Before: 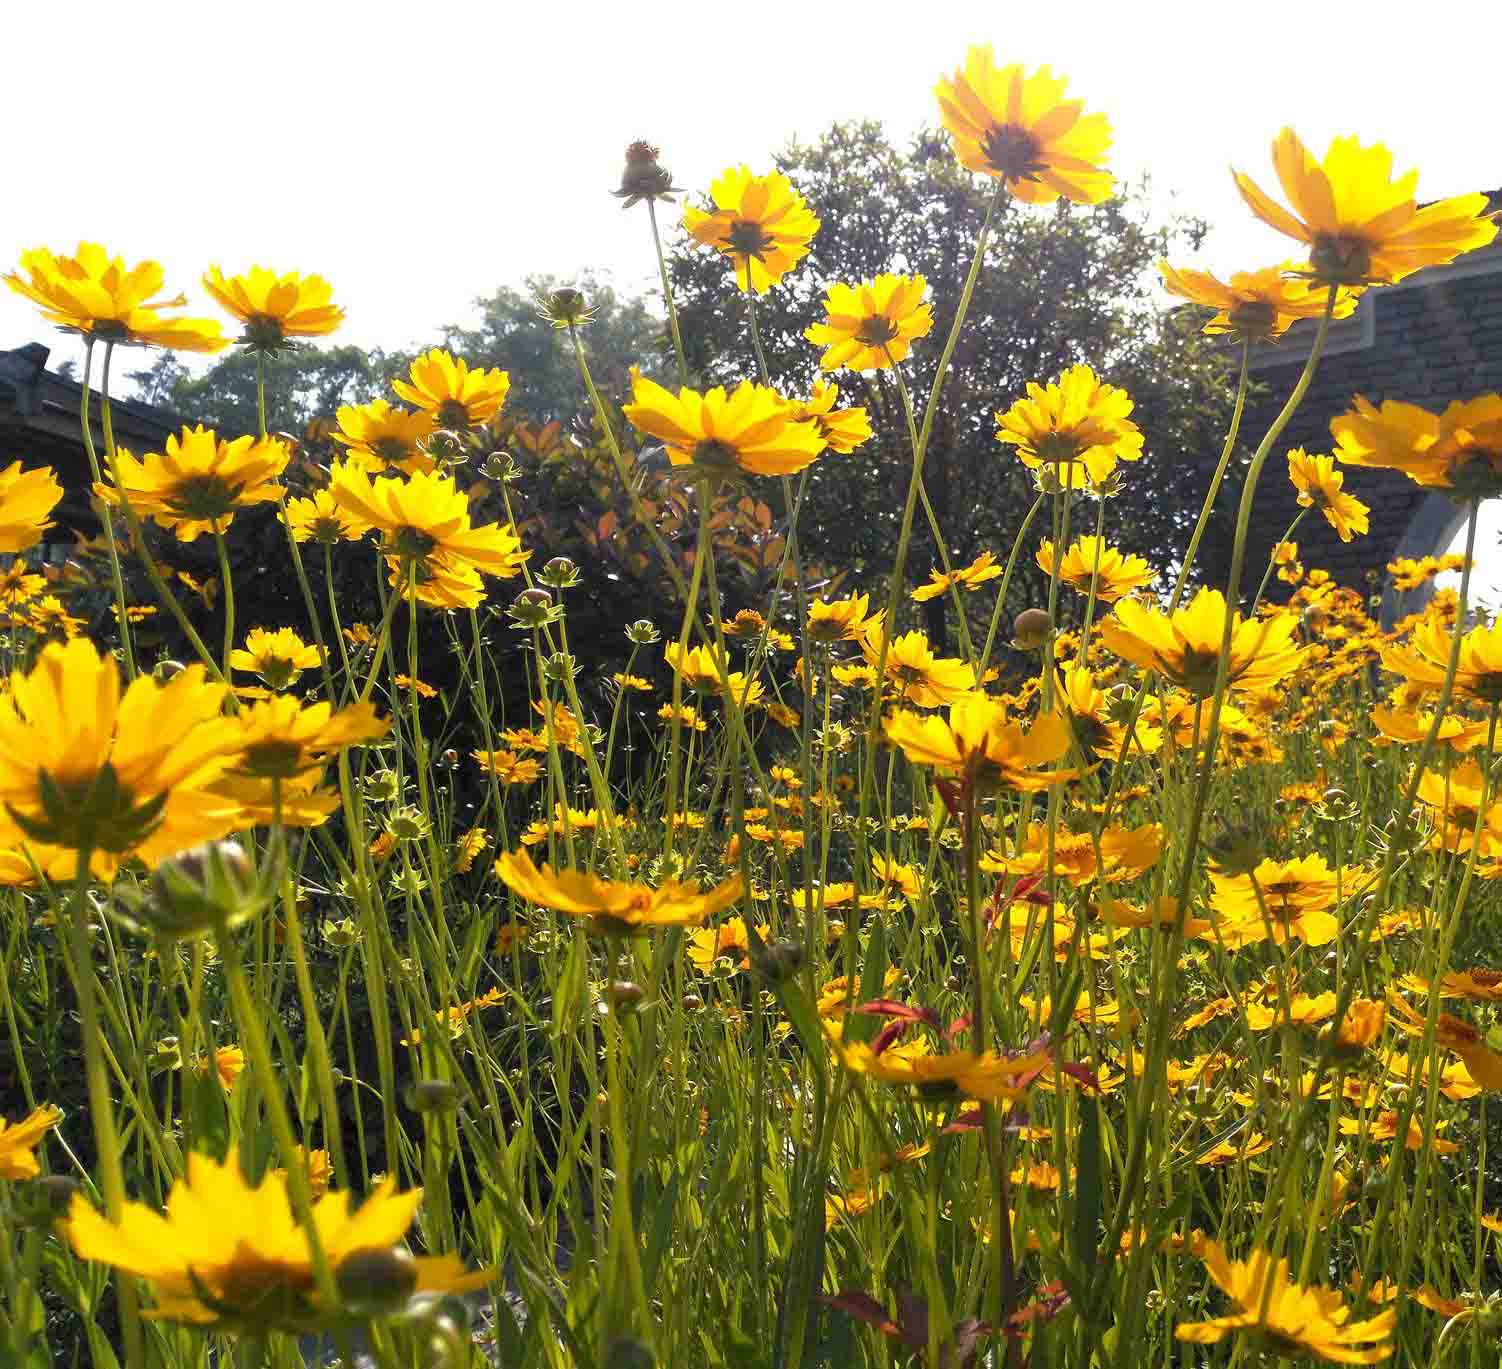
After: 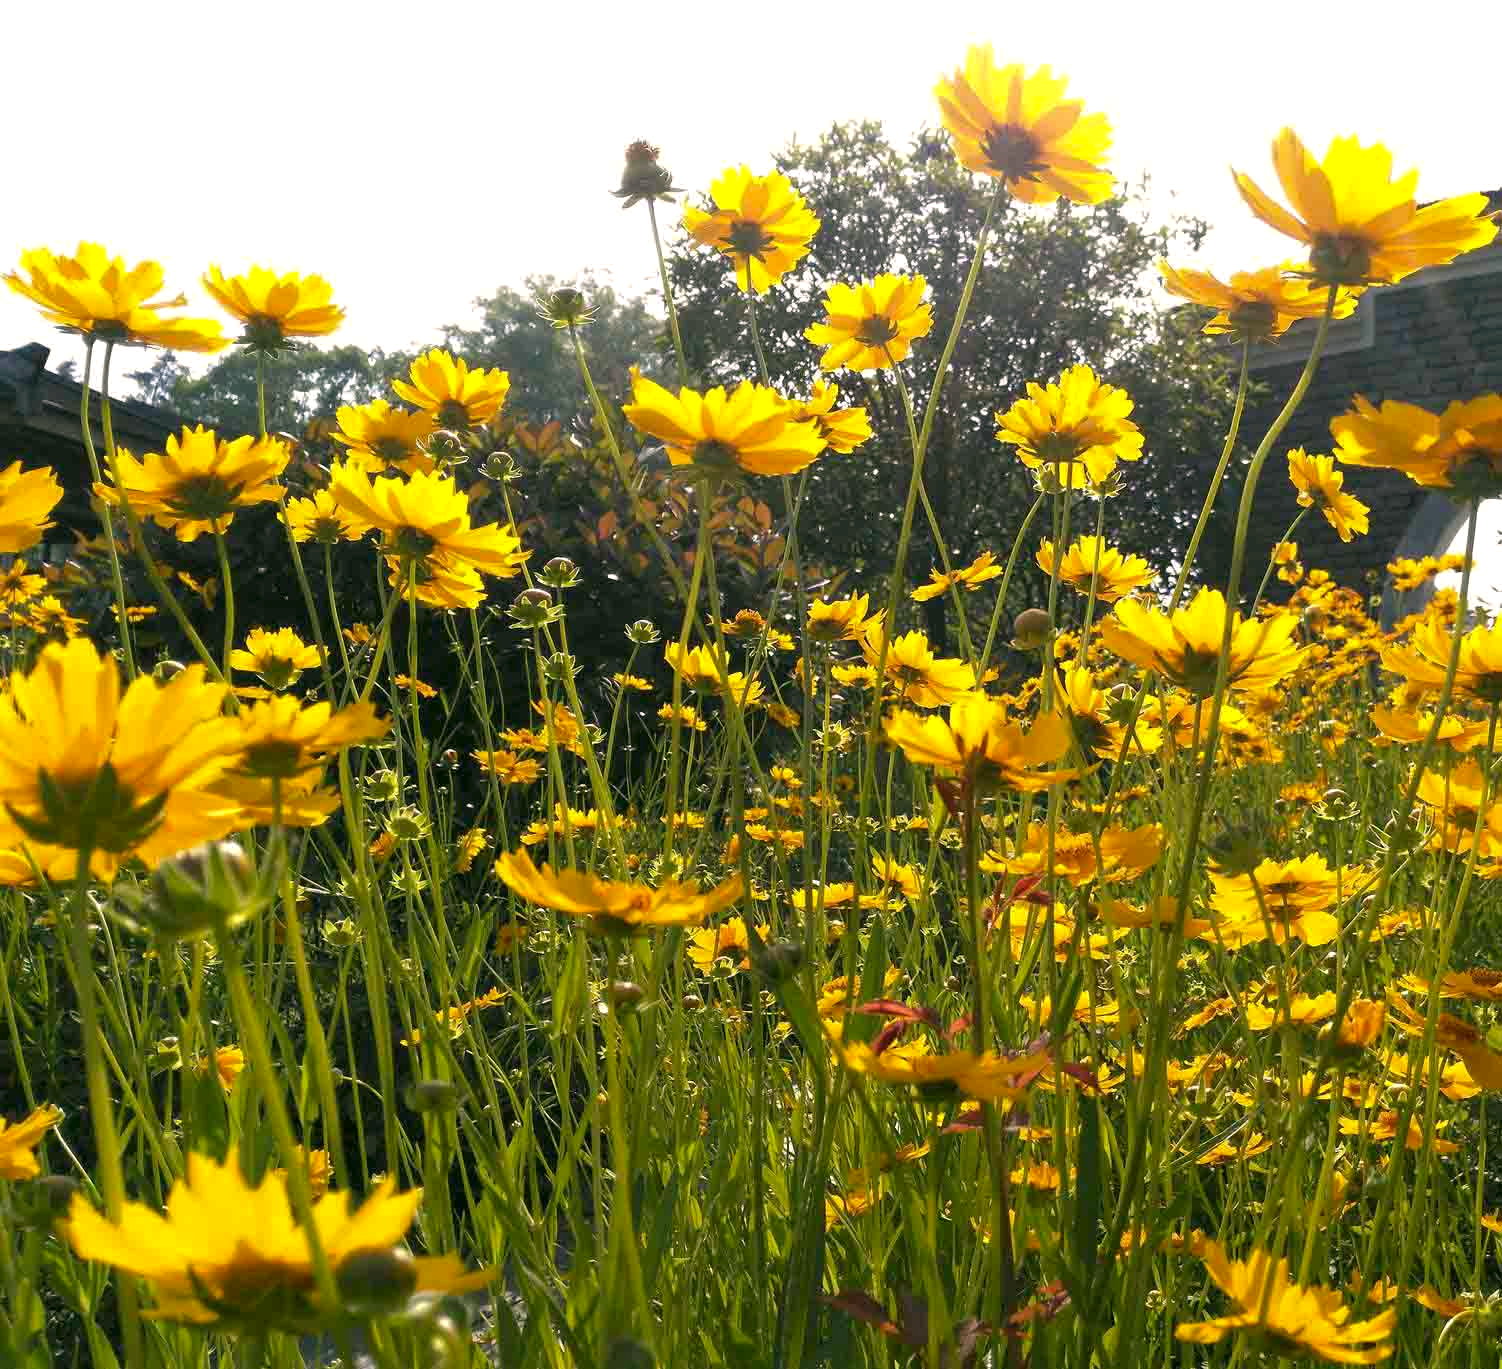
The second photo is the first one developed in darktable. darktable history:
color correction: highlights a* 4.02, highlights b* 4.98, shadows a* -7.55, shadows b* 4.98
exposure: exposure 0.127 EV, compensate highlight preservation false
base curve: curves: ch0 [(0, 0) (0.74, 0.67) (1, 1)]
